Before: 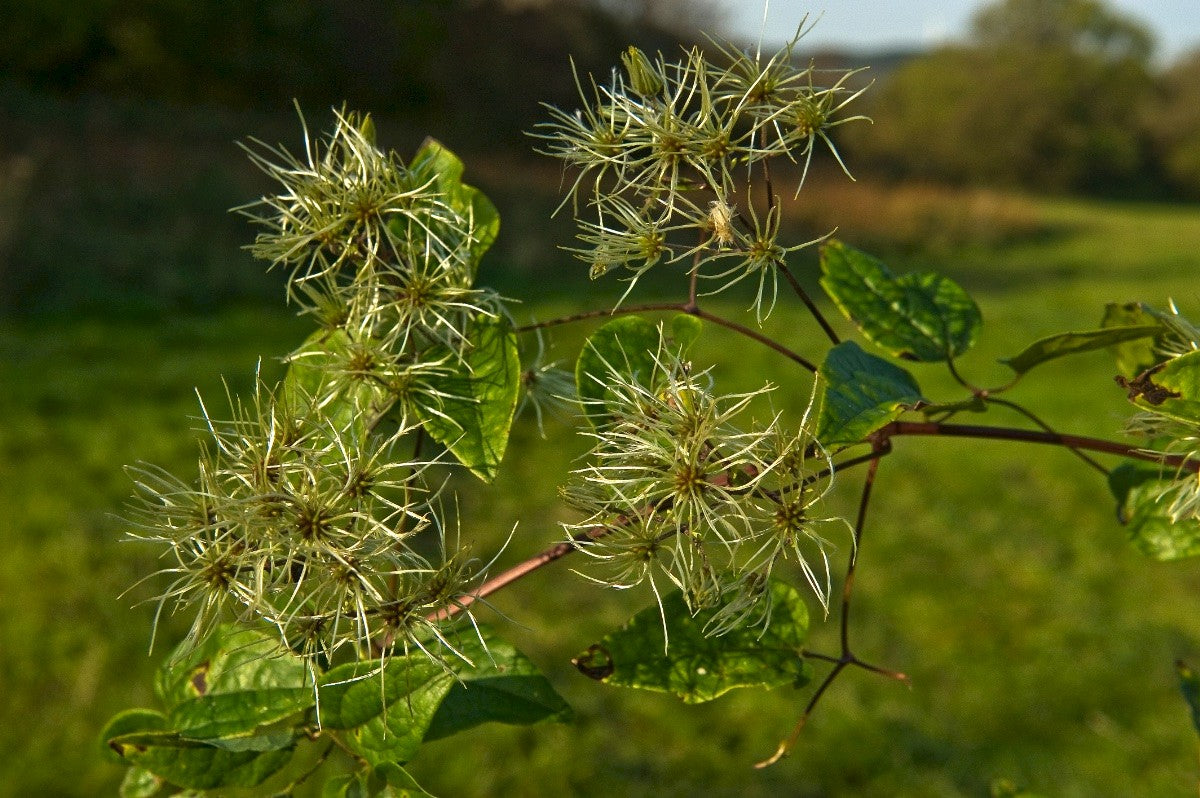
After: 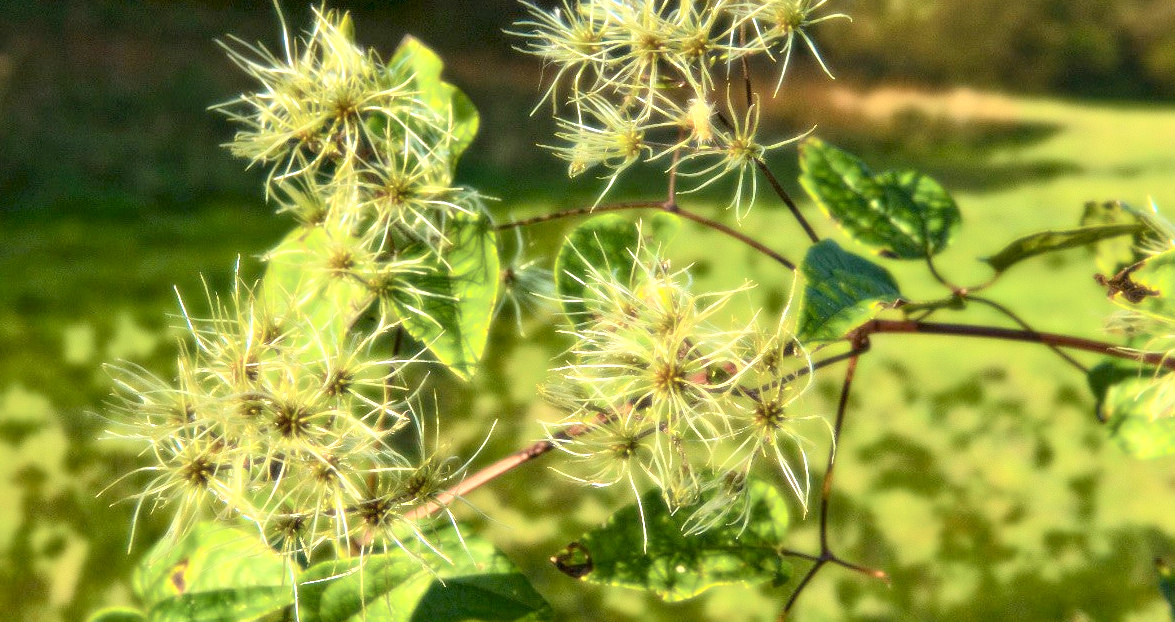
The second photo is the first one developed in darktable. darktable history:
crop and rotate: left 1.814%, top 12.818%, right 0.25%, bottom 9.225%
bloom: size 0%, threshold 54.82%, strength 8.31%
exposure: black level correction 0.001, exposure 1 EV, compensate highlight preservation false
